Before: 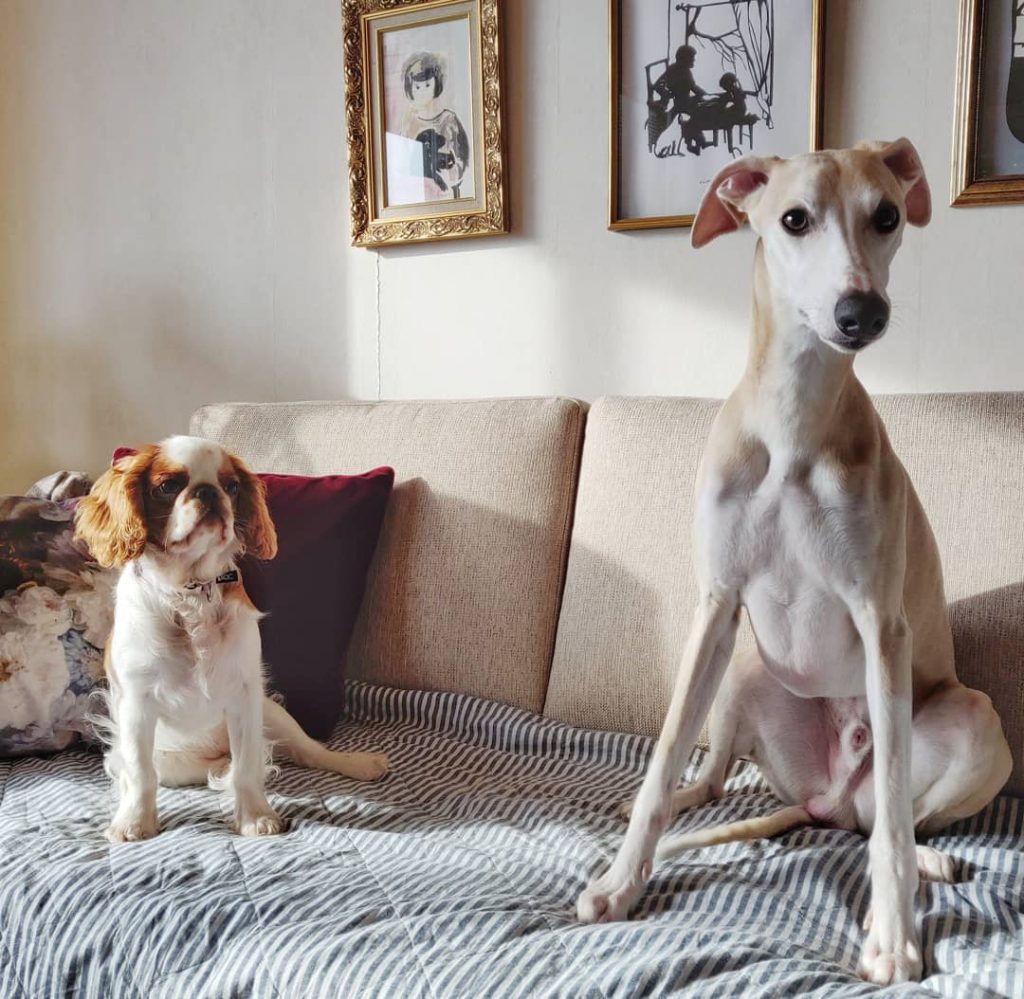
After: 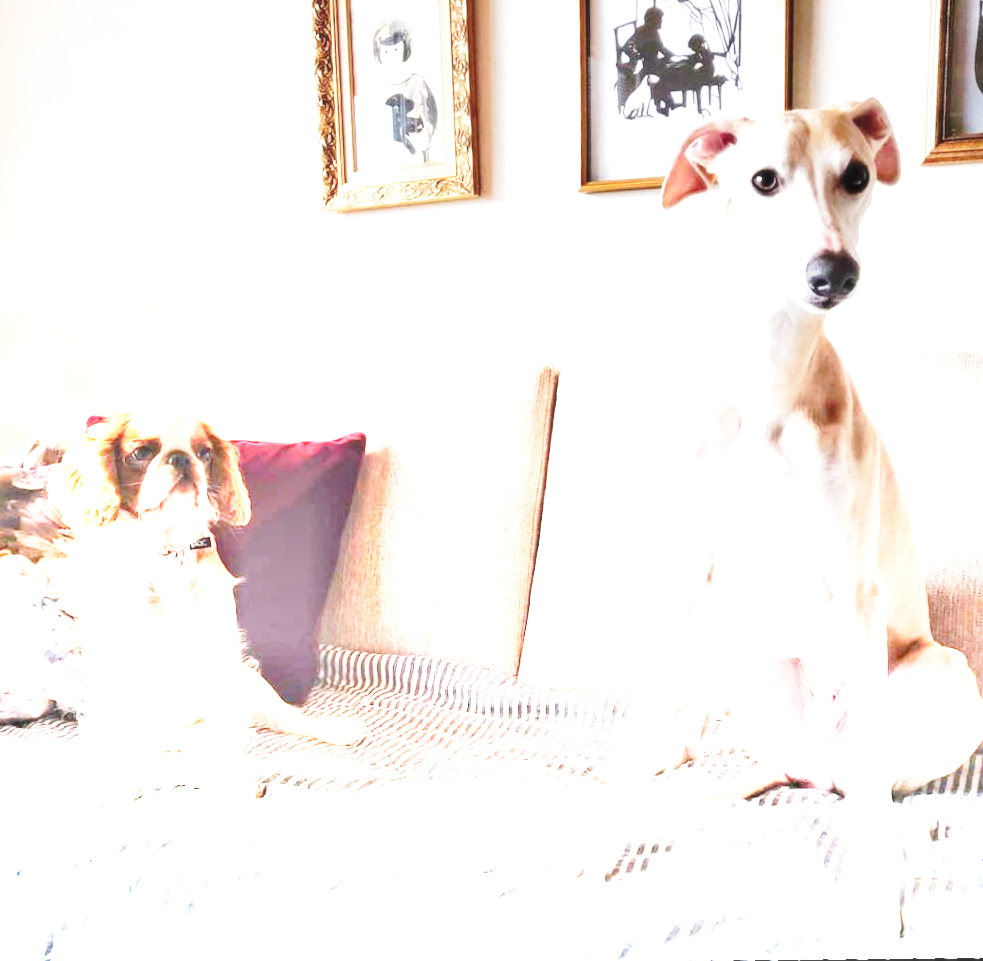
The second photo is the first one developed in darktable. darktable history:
crop and rotate: angle -1.96°, left 3.097%, top 4.154%, right 1.586%, bottom 0.529%
exposure: black level correction 0, exposure 1.3 EV, compensate exposure bias true, compensate highlight preservation false
base curve: curves: ch0 [(0, 0) (0.04, 0.03) (0.133, 0.232) (0.448, 0.748) (0.843, 0.968) (1, 1)], preserve colors none
graduated density: density -3.9 EV
rotate and perspective: rotation -2.56°, automatic cropping off
soften: size 10%, saturation 50%, brightness 0.2 EV, mix 10%
